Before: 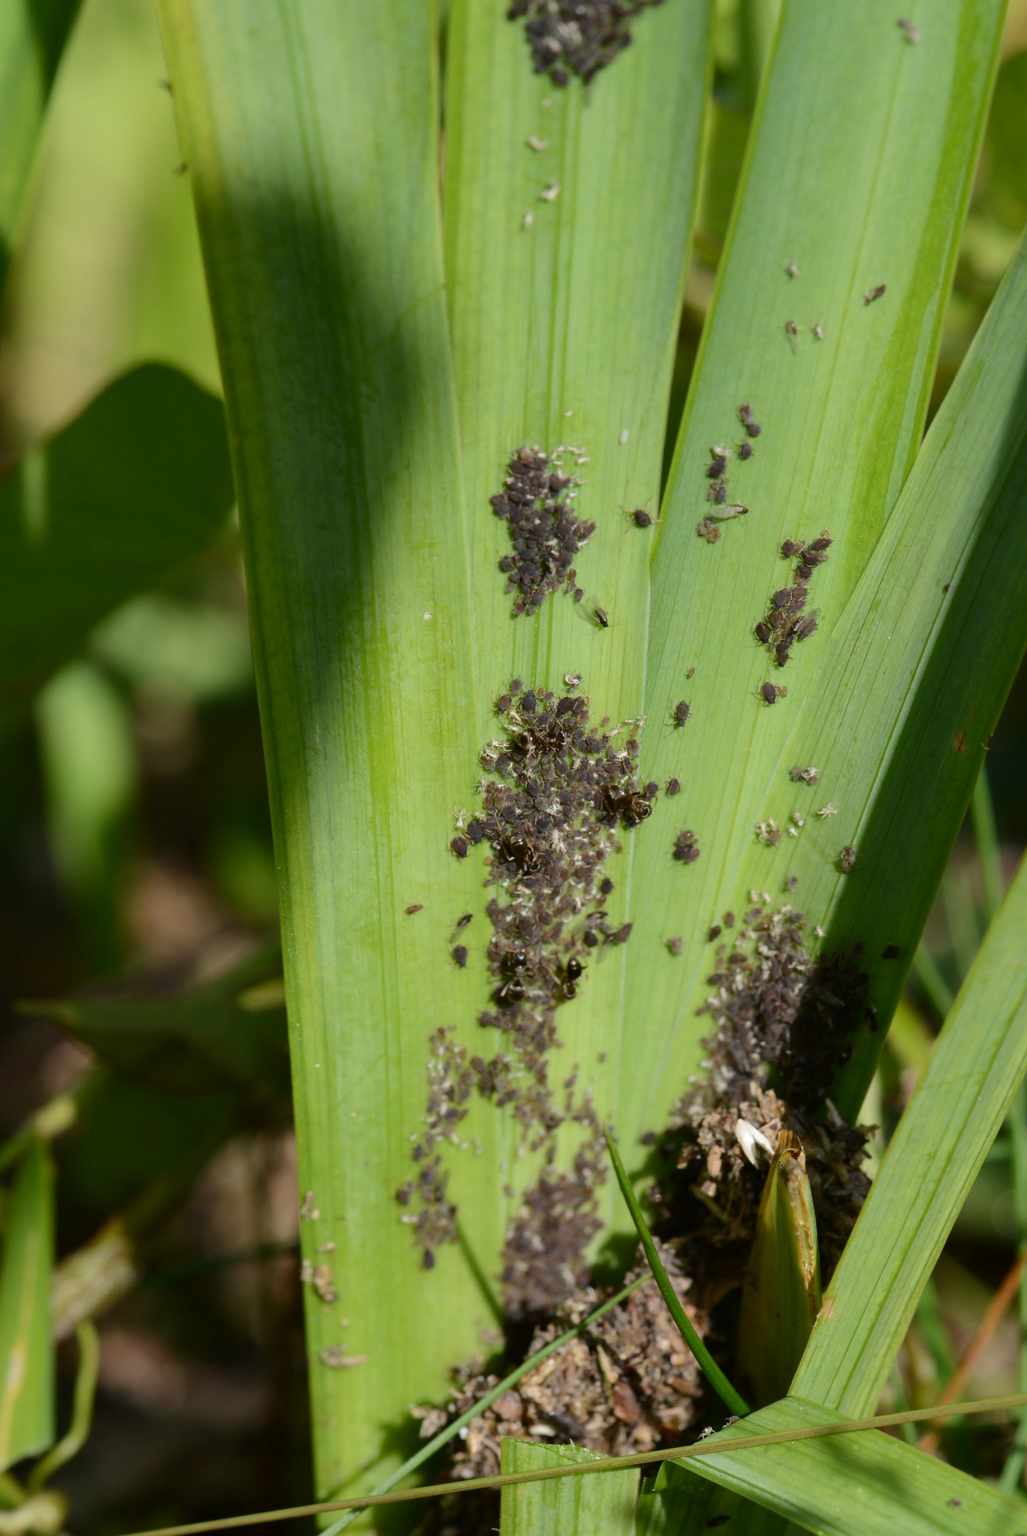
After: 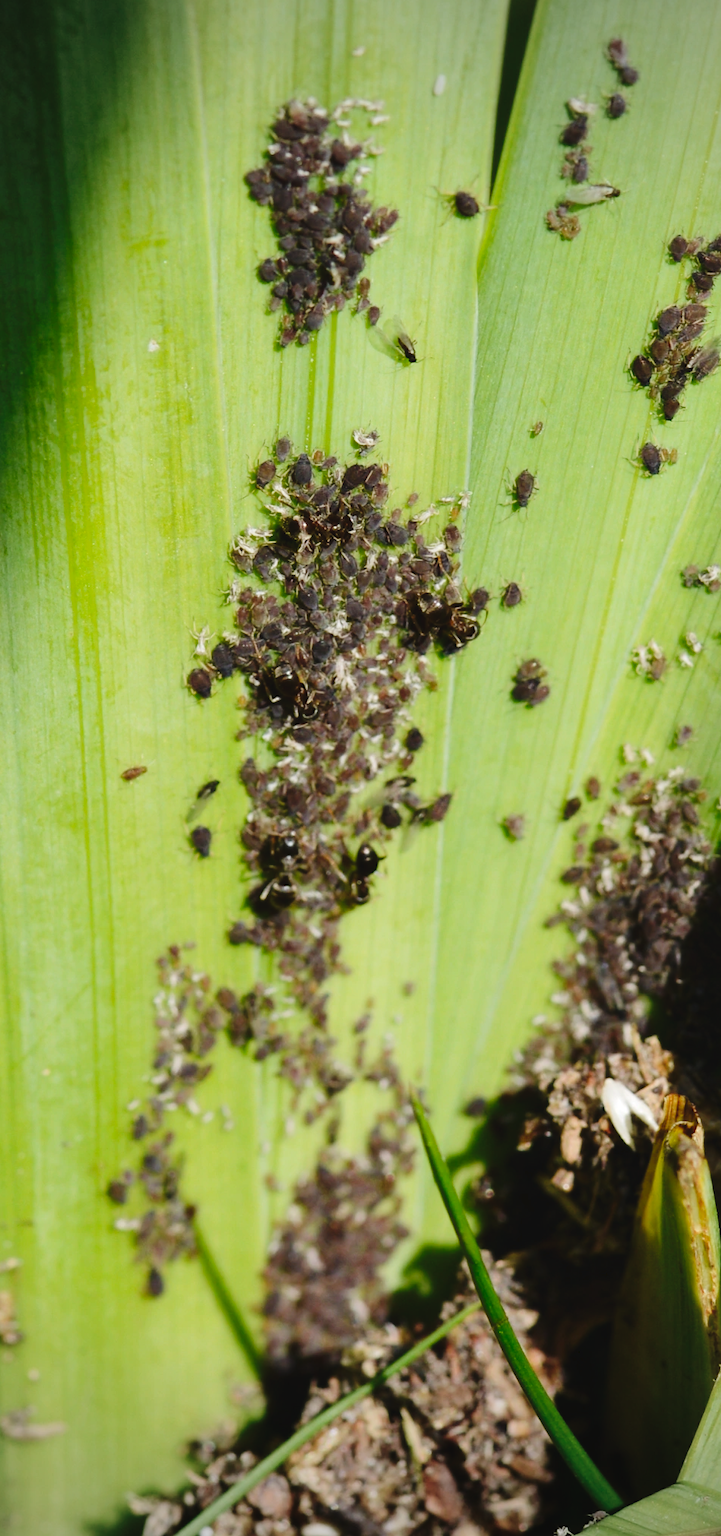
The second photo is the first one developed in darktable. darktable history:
crop: left 31.379%, top 24.658%, right 20.326%, bottom 6.628%
tone curve: curves: ch0 [(0, 0) (0.003, 0.042) (0.011, 0.043) (0.025, 0.047) (0.044, 0.059) (0.069, 0.07) (0.1, 0.085) (0.136, 0.107) (0.177, 0.139) (0.224, 0.185) (0.277, 0.258) (0.335, 0.34) (0.399, 0.434) (0.468, 0.526) (0.543, 0.623) (0.623, 0.709) (0.709, 0.794) (0.801, 0.866) (0.898, 0.919) (1, 1)], preserve colors none
vignetting: fall-off start 74.49%, fall-off radius 65.9%, brightness -0.628, saturation -0.68
tone equalizer: on, module defaults
